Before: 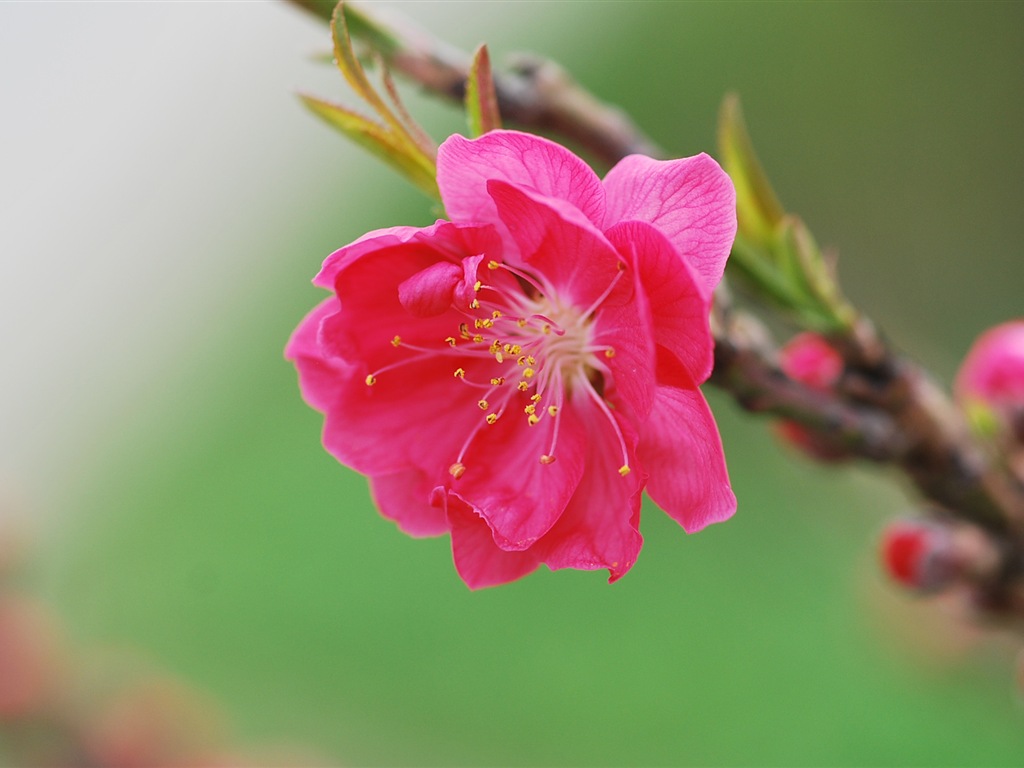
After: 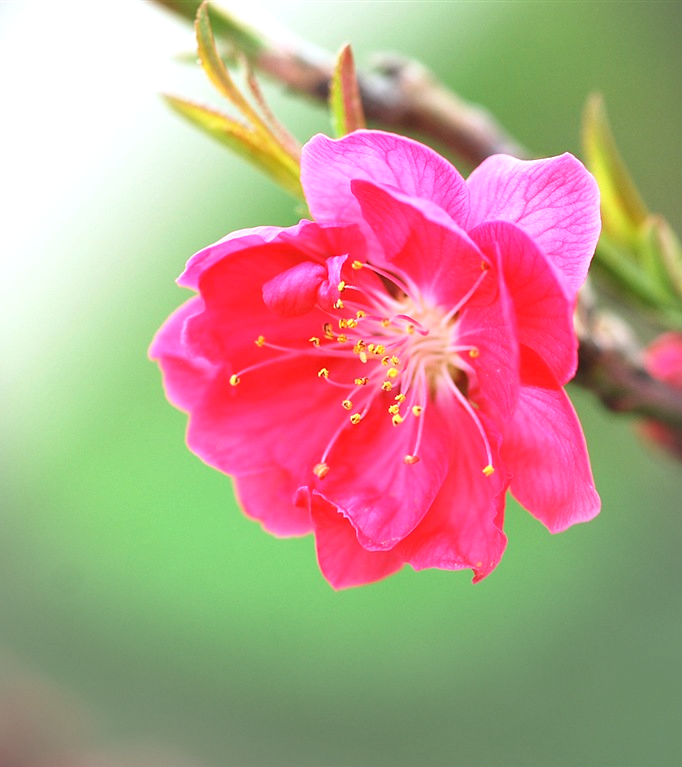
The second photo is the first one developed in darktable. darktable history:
exposure: black level correction 0, exposure 0.84 EV, compensate highlight preservation false
crop and rotate: left 13.367%, right 19.991%
vignetting: center (-0.051, -0.356), dithering 8-bit output
color correction: highlights a* -2.73, highlights b* -2.2, shadows a* 2.57, shadows b* 3.02
